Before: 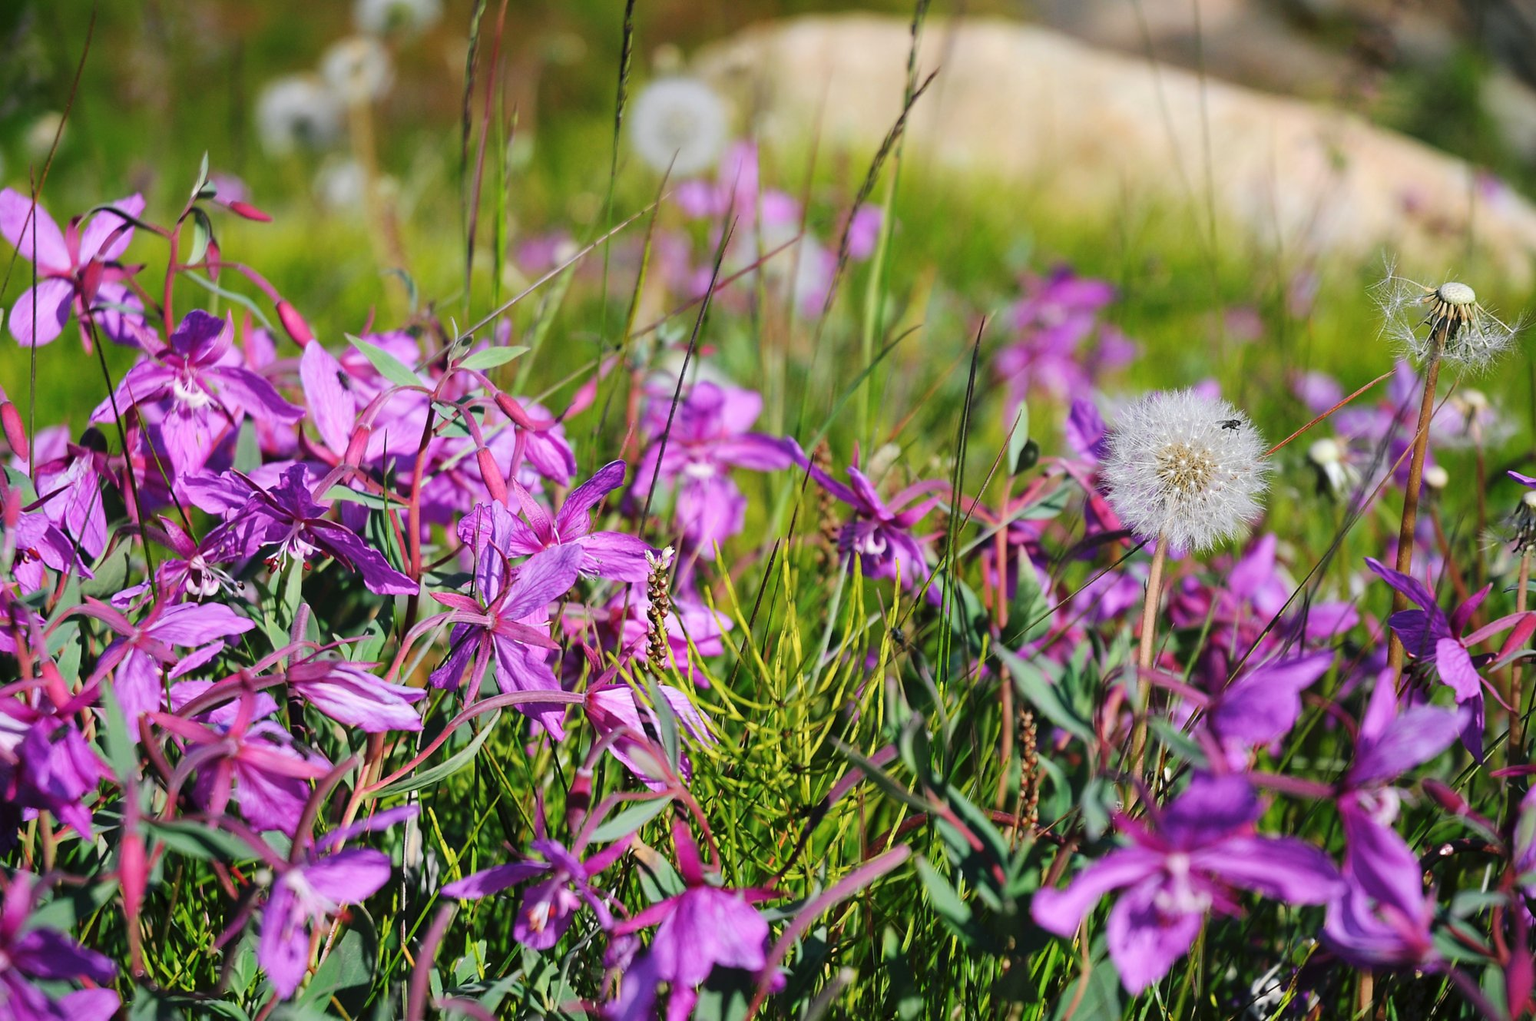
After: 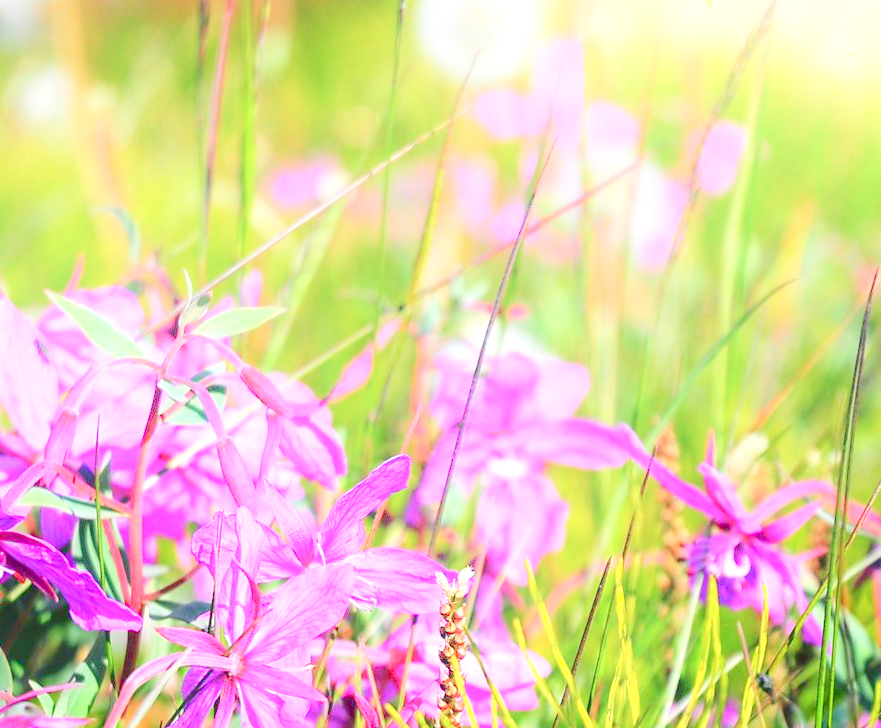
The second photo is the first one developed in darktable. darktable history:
shadows and highlights: highlights 70.7, soften with gaussian
crop: left 20.248%, top 10.86%, right 35.675%, bottom 34.321%
levels: levels [0.008, 0.318, 0.836]
local contrast: on, module defaults
